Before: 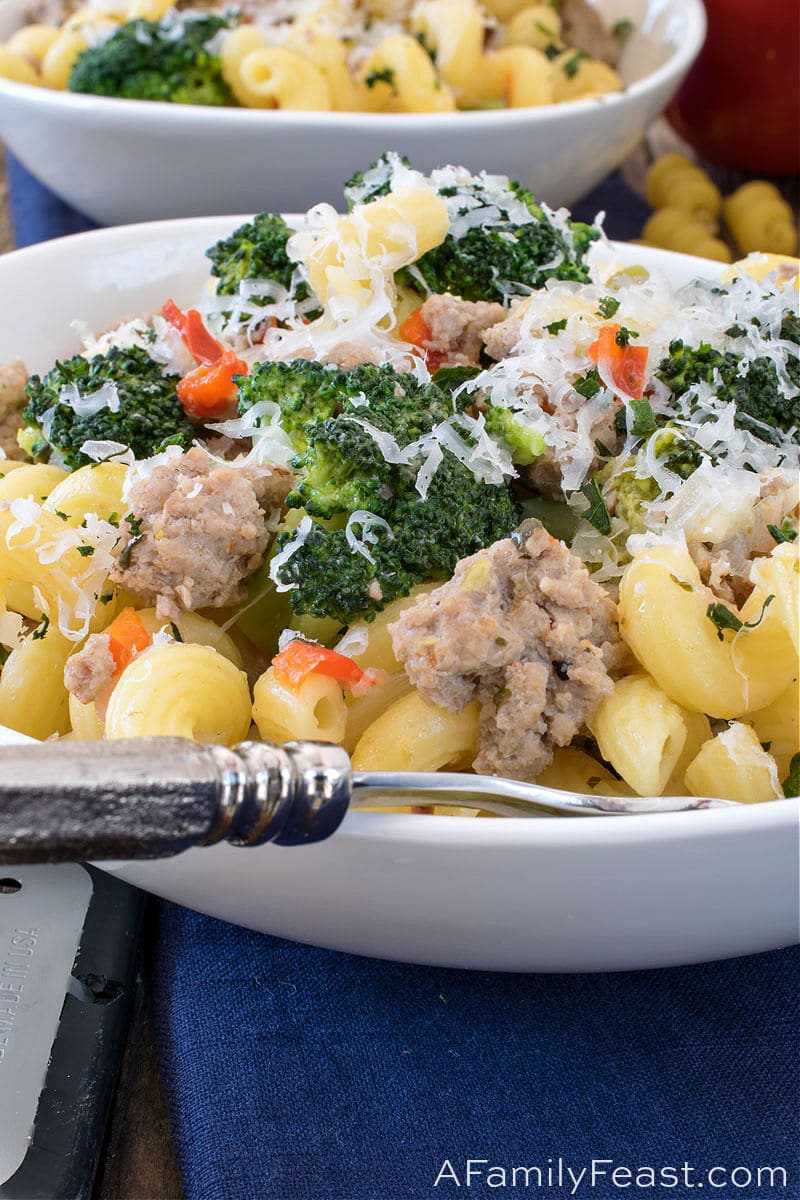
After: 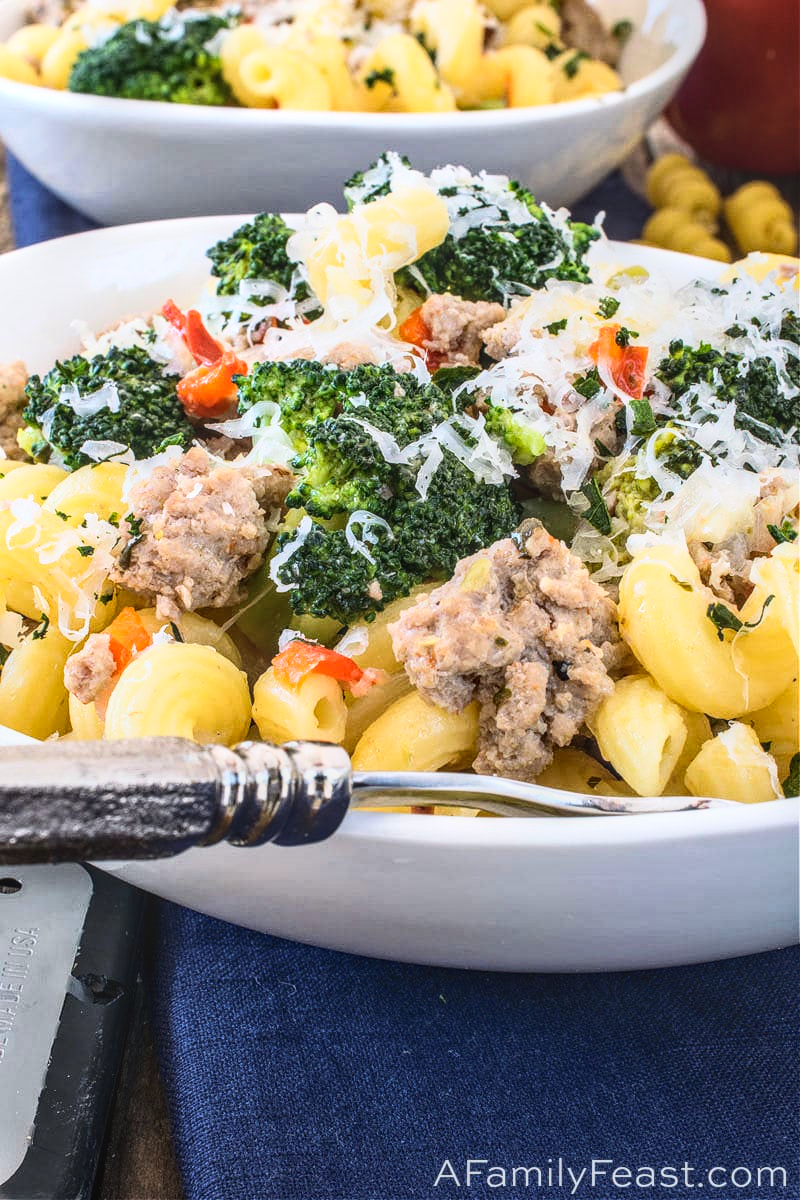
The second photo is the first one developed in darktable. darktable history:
tone curve: curves: ch0 [(0, 0.013) (0.198, 0.175) (0.512, 0.582) (0.625, 0.754) (0.81, 0.934) (1, 1)], color space Lab, linked channels, preserve colors none
local contrast: highlights 0%, shadows 0%, detail 133%
